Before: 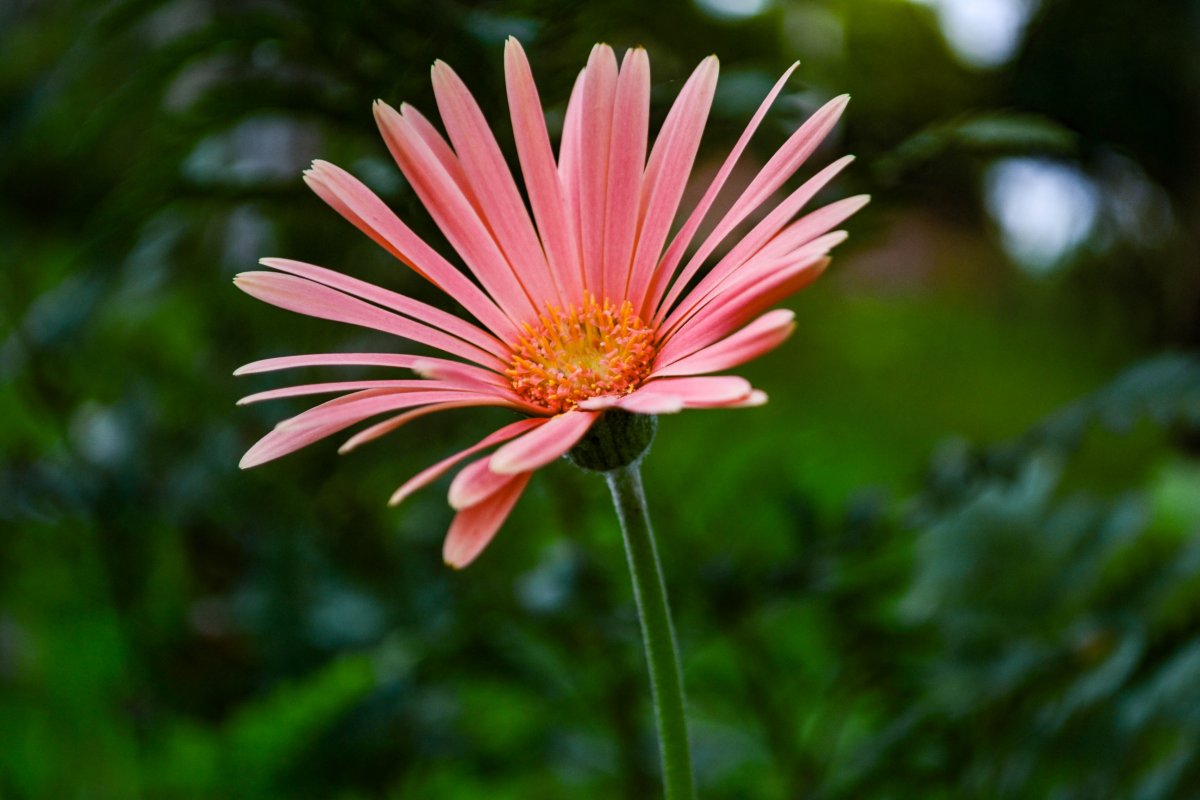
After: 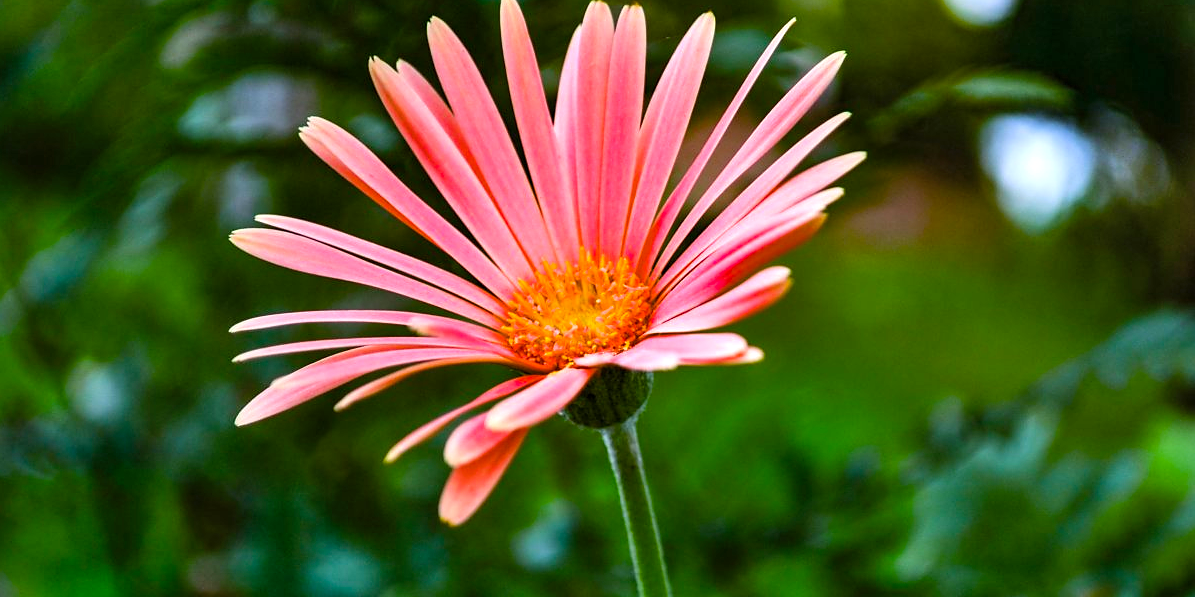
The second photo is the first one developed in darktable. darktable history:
crop: left 0.387%, top 5.469%, bottom 19.809%
exposure: exposure 0.6 EV, compensate highlight preservation false
shadows and highlights: soften with gaussian
sharpen: radius 0.969, amount 0.604
color balance rgb: perceptual saturation grading › global saturation 34.05%, global vibrance 5.56%
